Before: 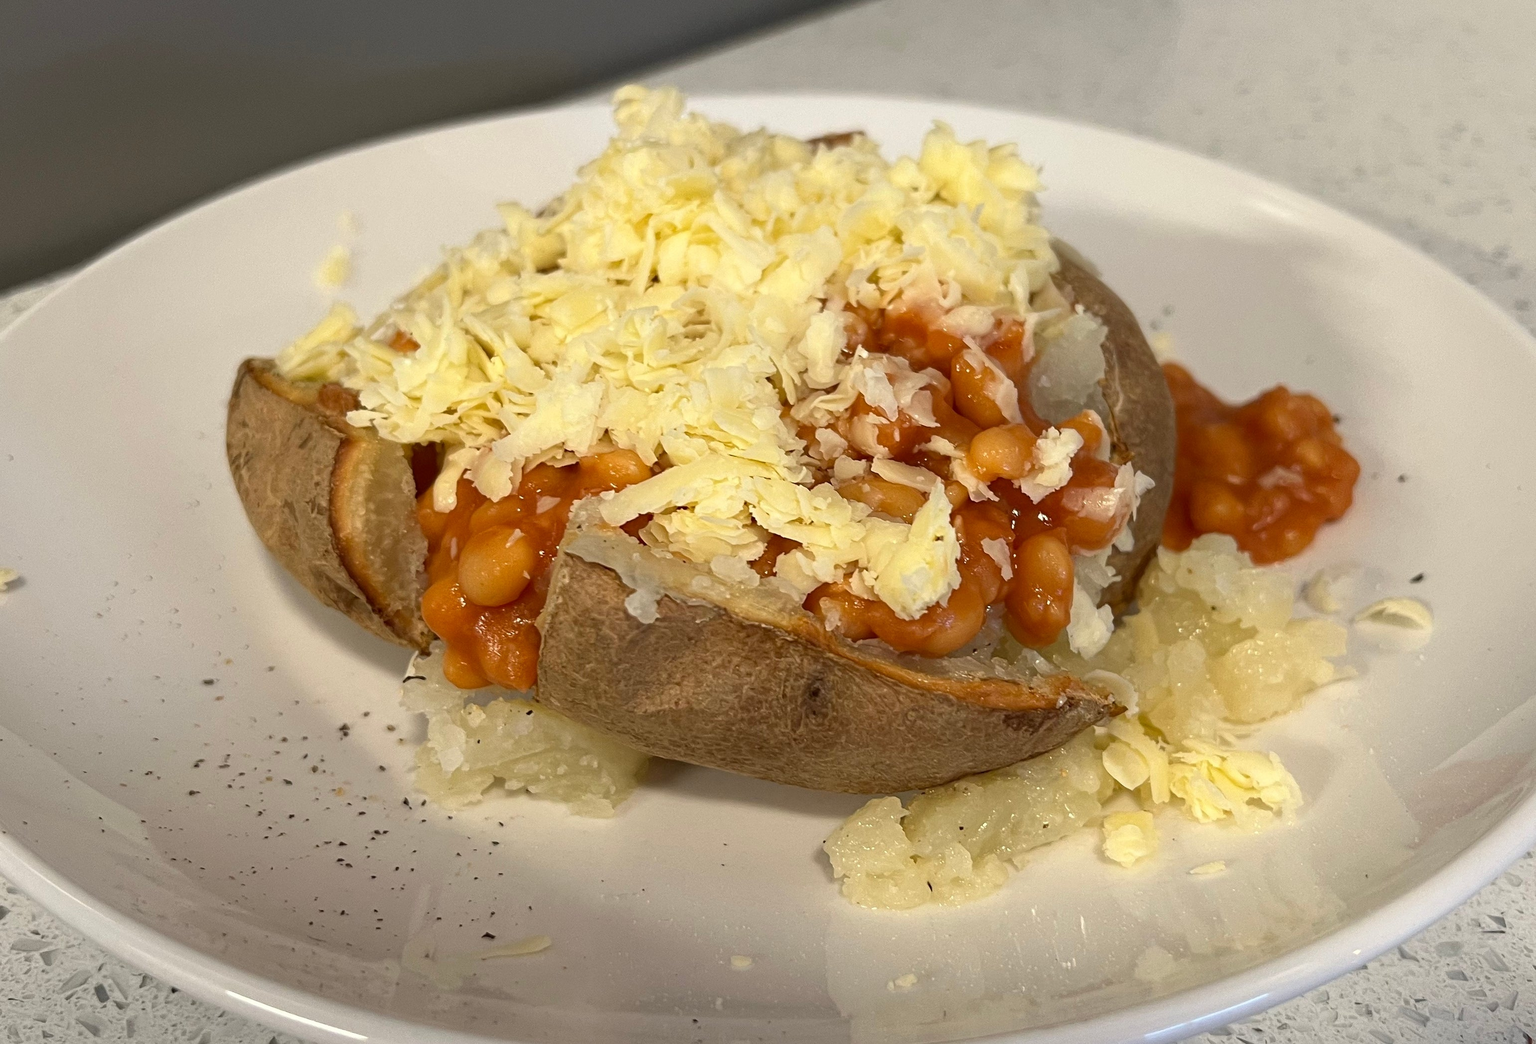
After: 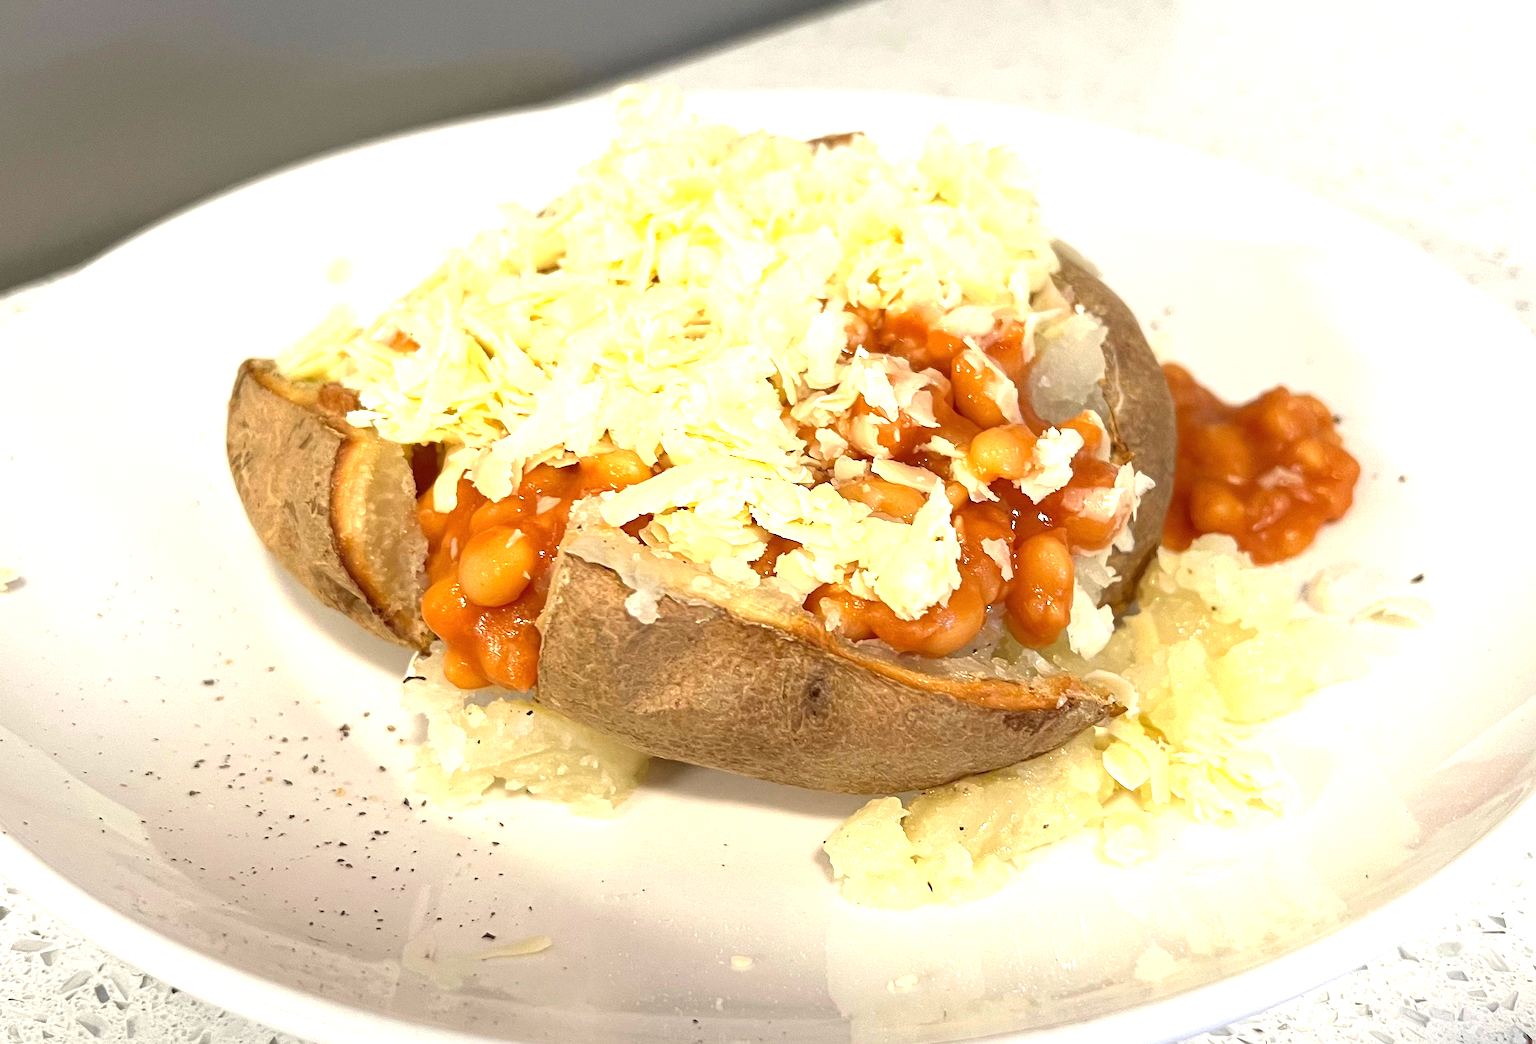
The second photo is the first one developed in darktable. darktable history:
exposure: black level correction 0, exposure 1.295 EV, compensate exposure bias true, compensate highlight preservation false
